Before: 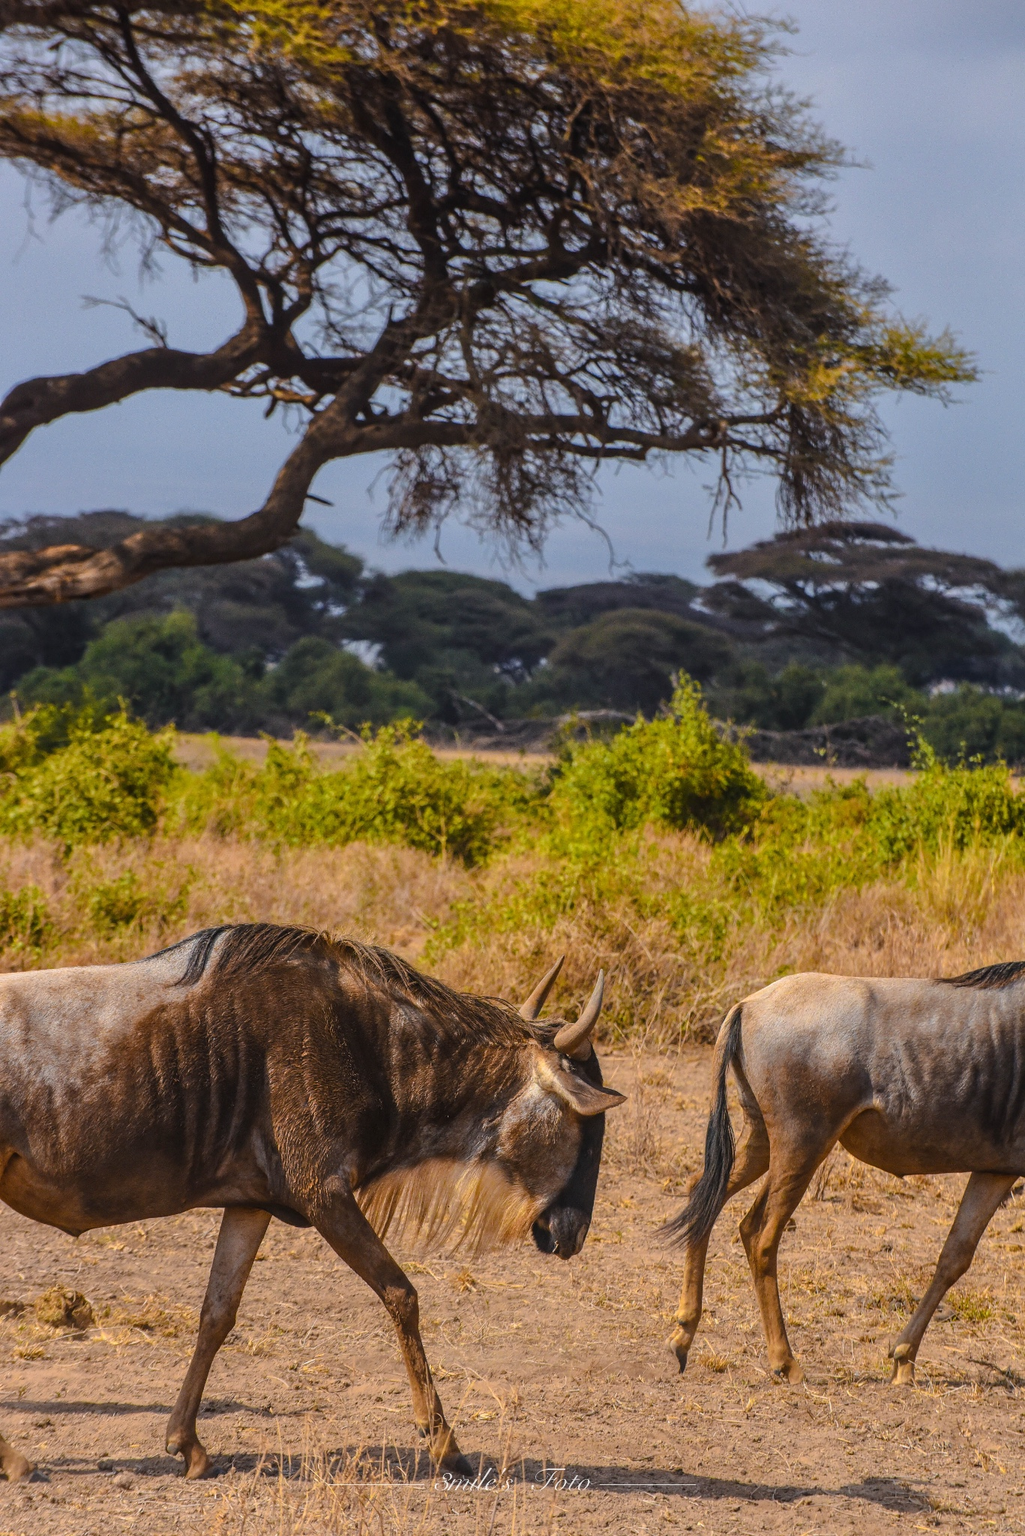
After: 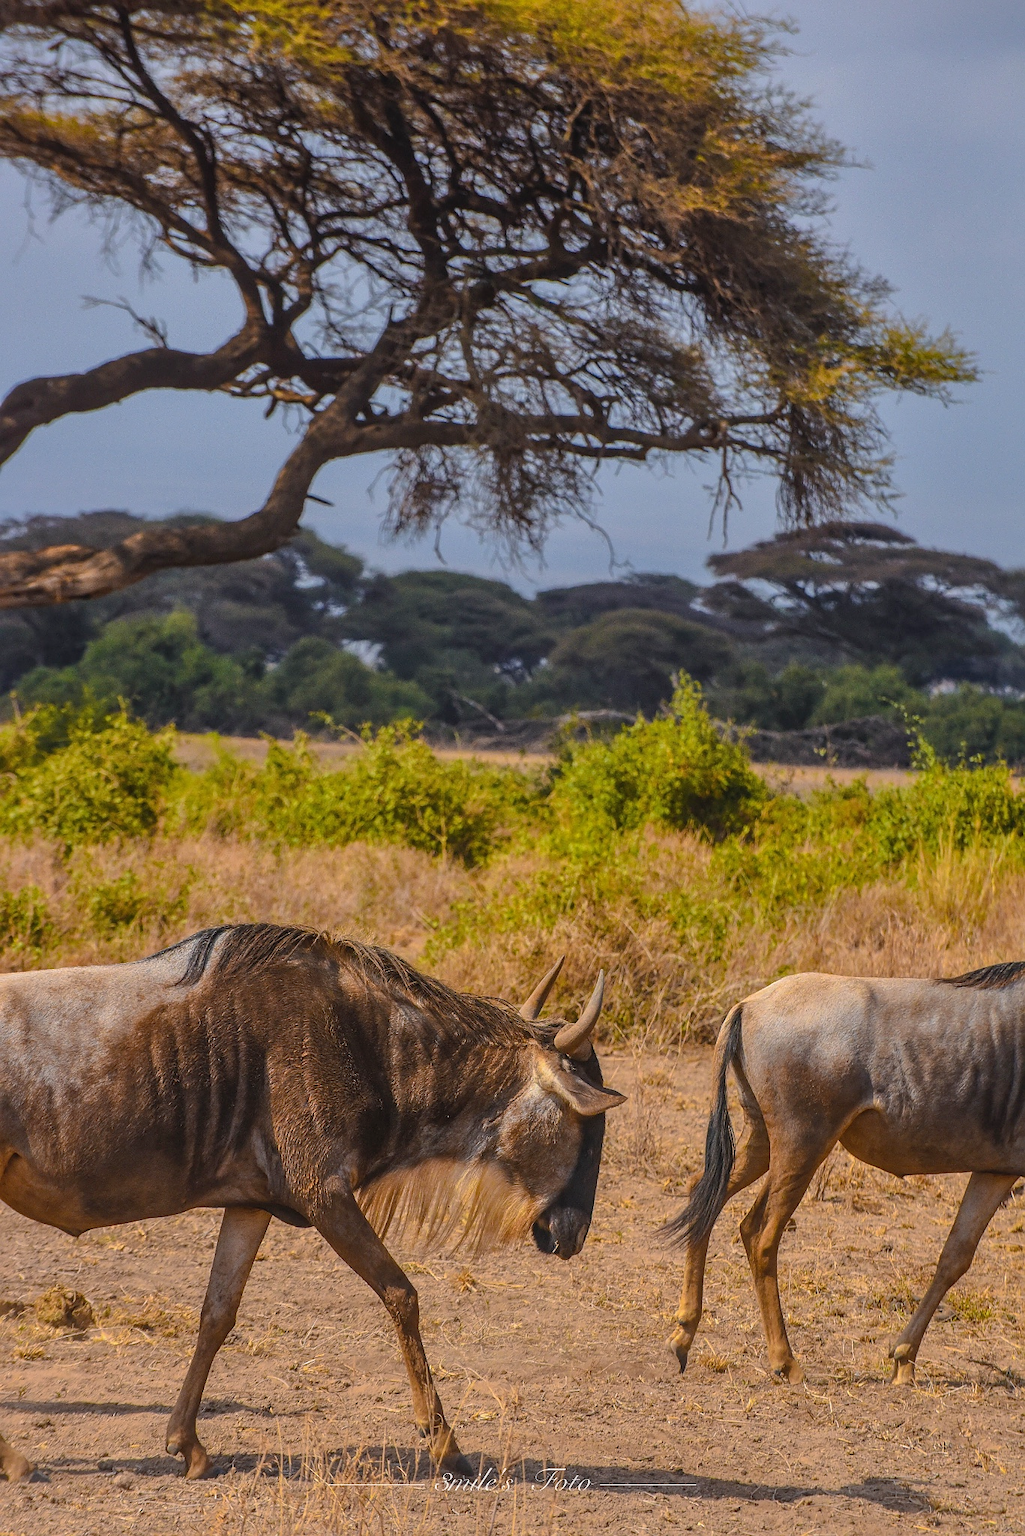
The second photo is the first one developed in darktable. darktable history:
sharpen: radius 1.003
shadows and highlights: on, module defaults
base curve: curves: ch0 [(0, 0) (0.472, 0.455) (1, 1)], preserve colors none
